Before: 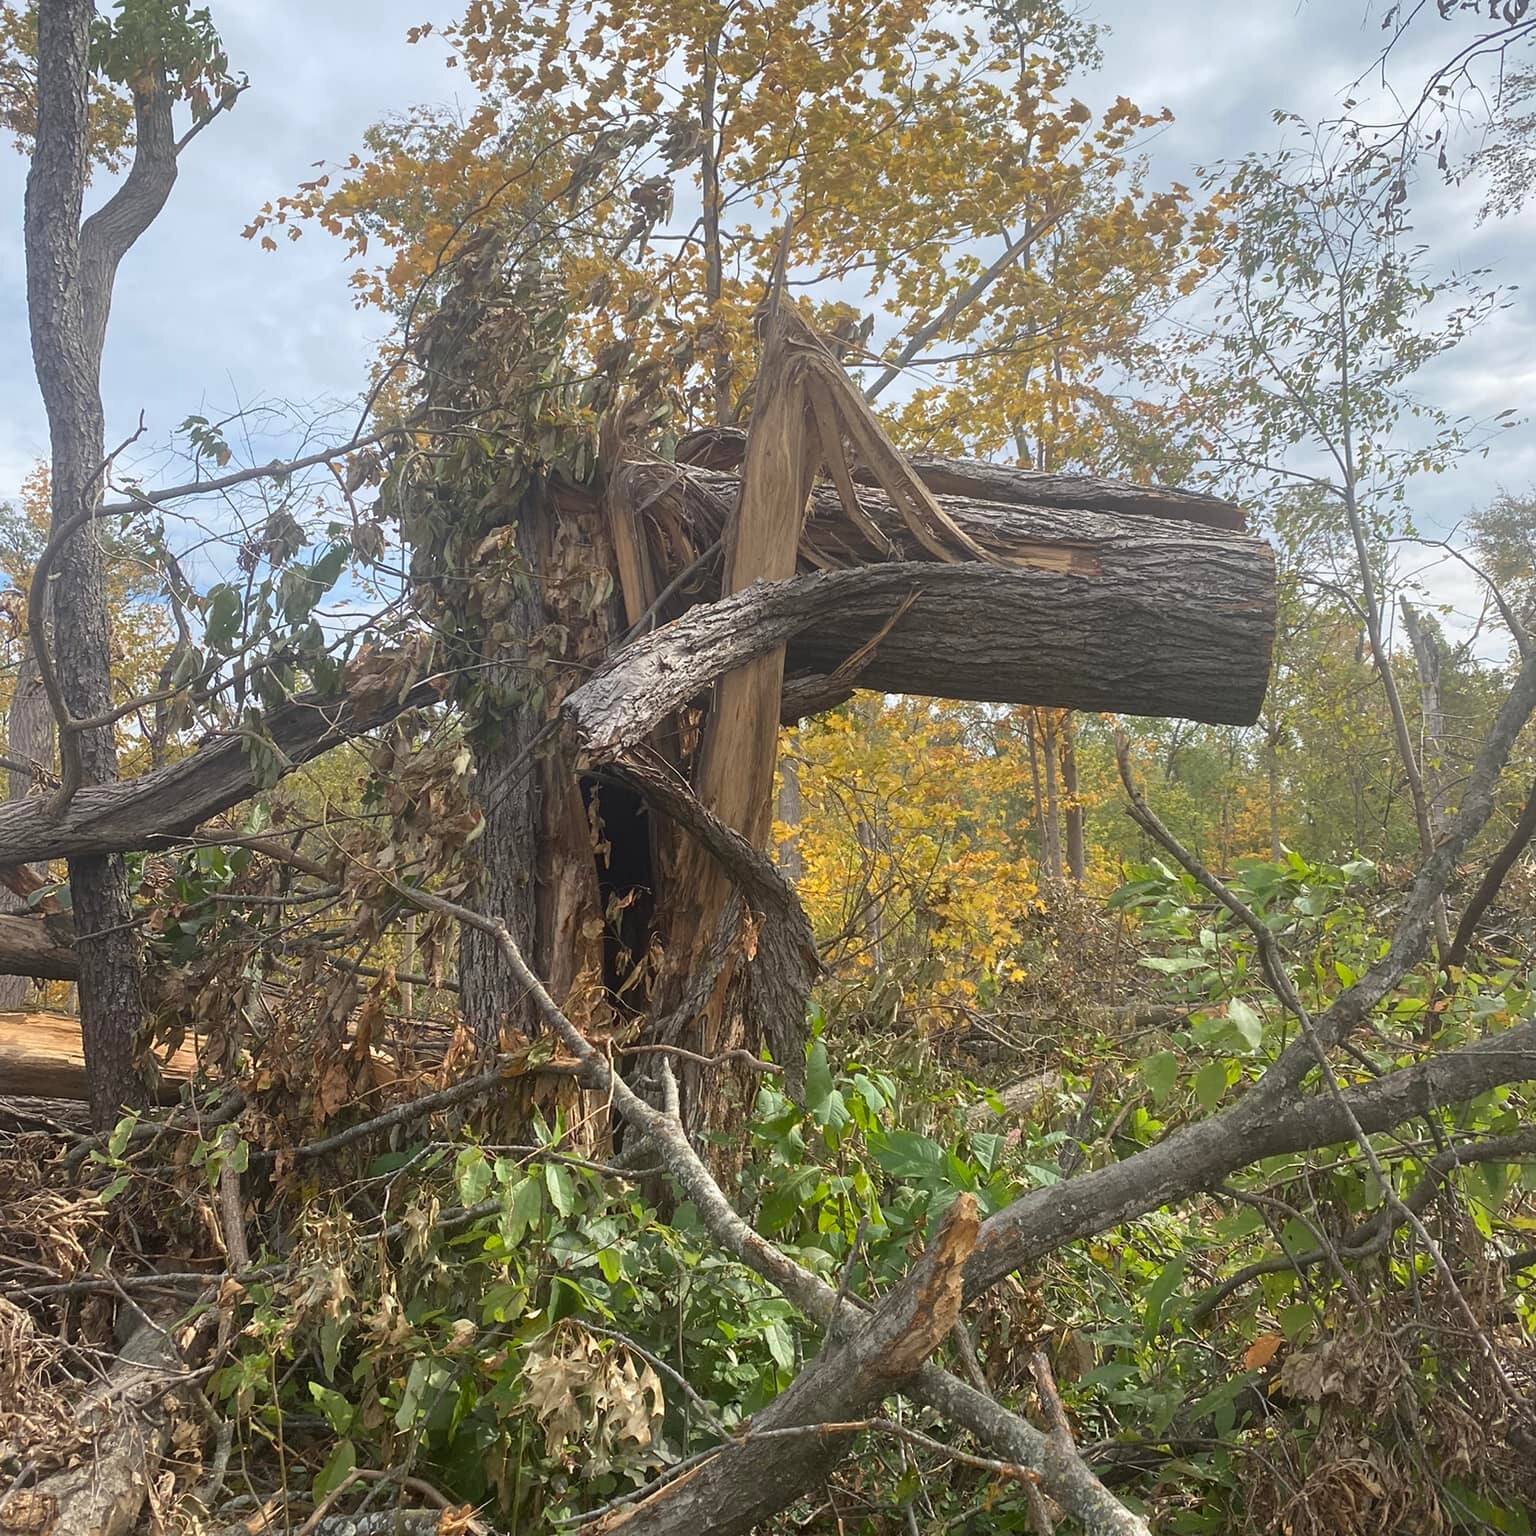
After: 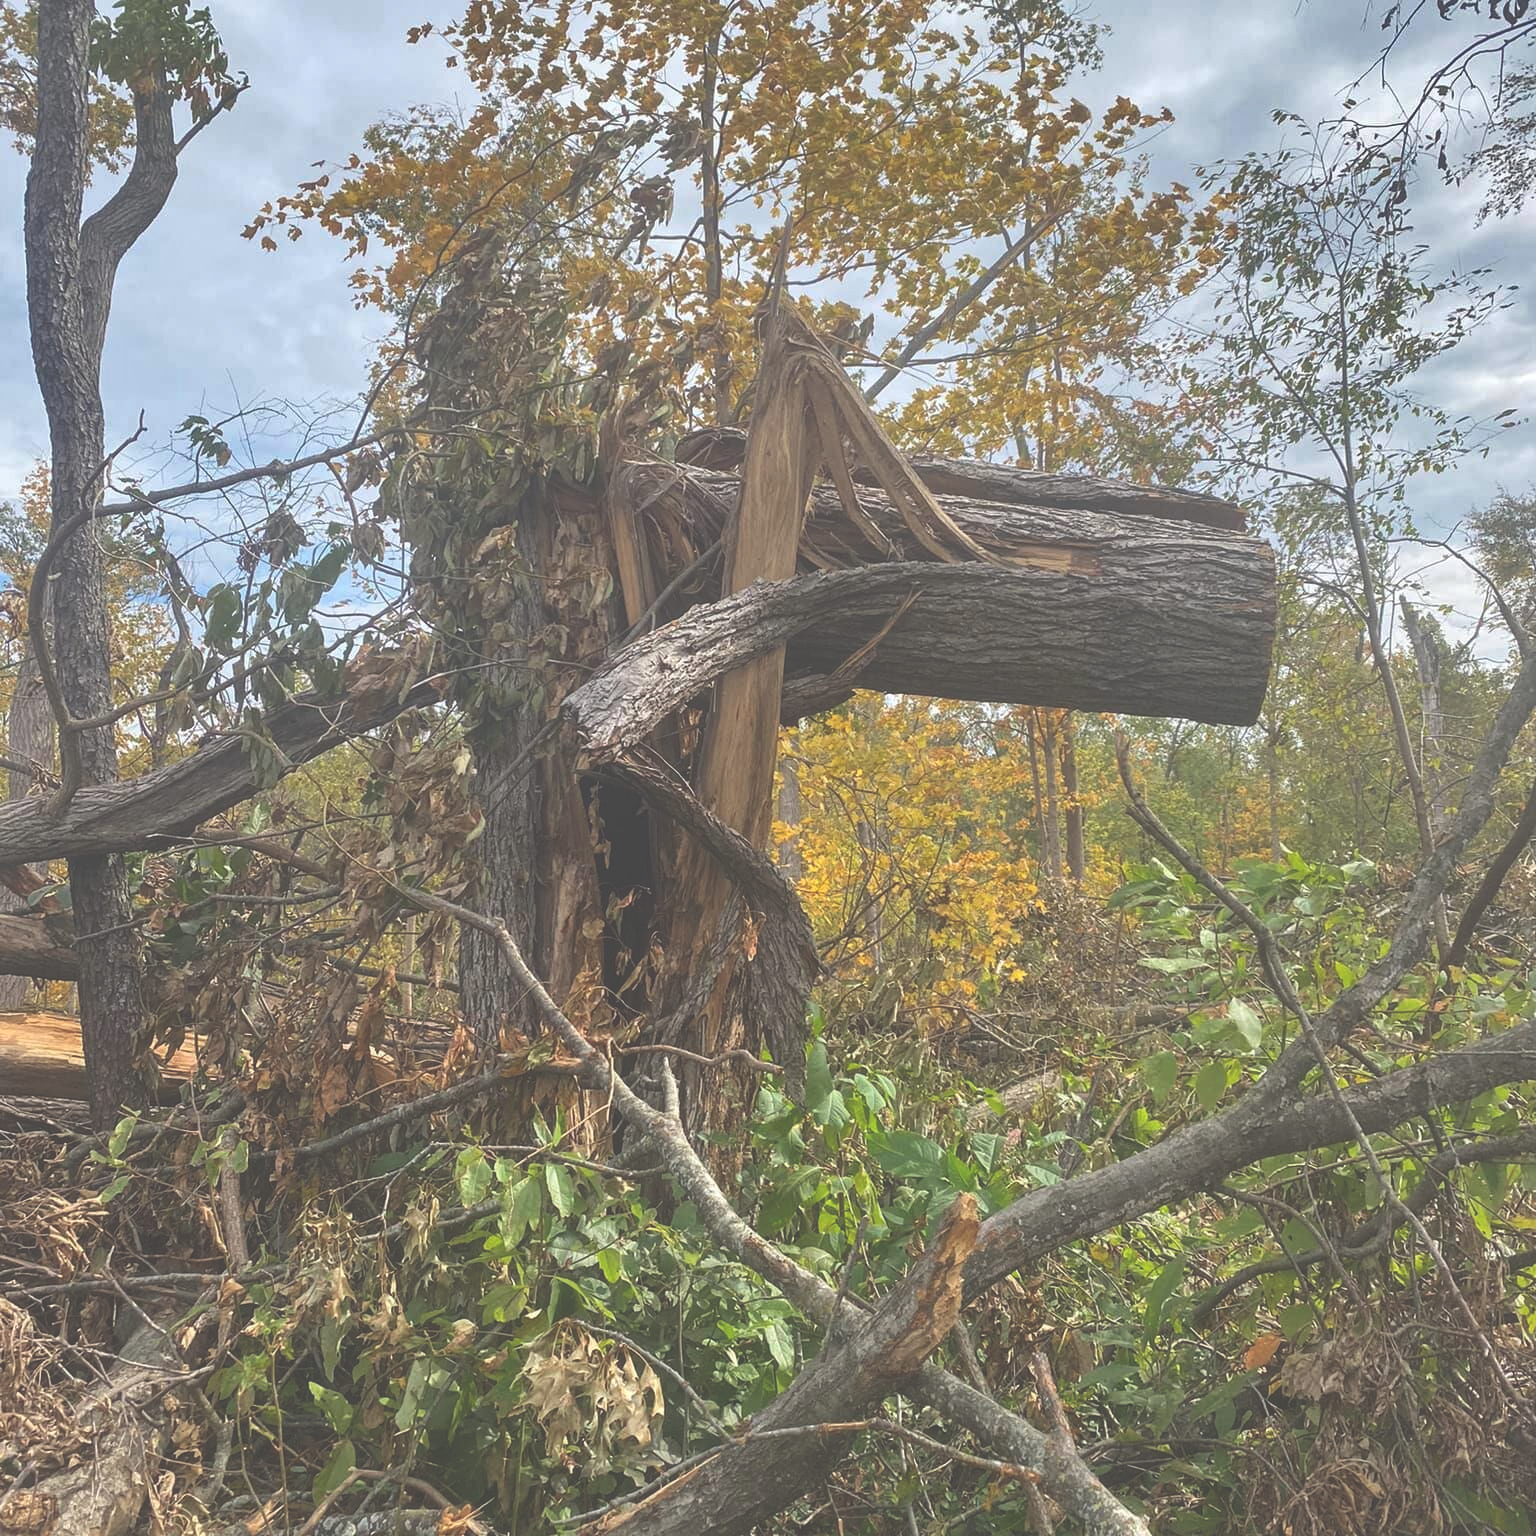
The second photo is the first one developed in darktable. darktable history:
shadows and highlights: low approximation 0.01, soften with gaussian
contrast brightness saturation: saturation 0.13
exposure: black level correction -0.062, exposure -0.05 EV, compensate highlight preservation false
local contrast: highlights 100%, shadows 100%, detail 120%, midtone range 0.2
